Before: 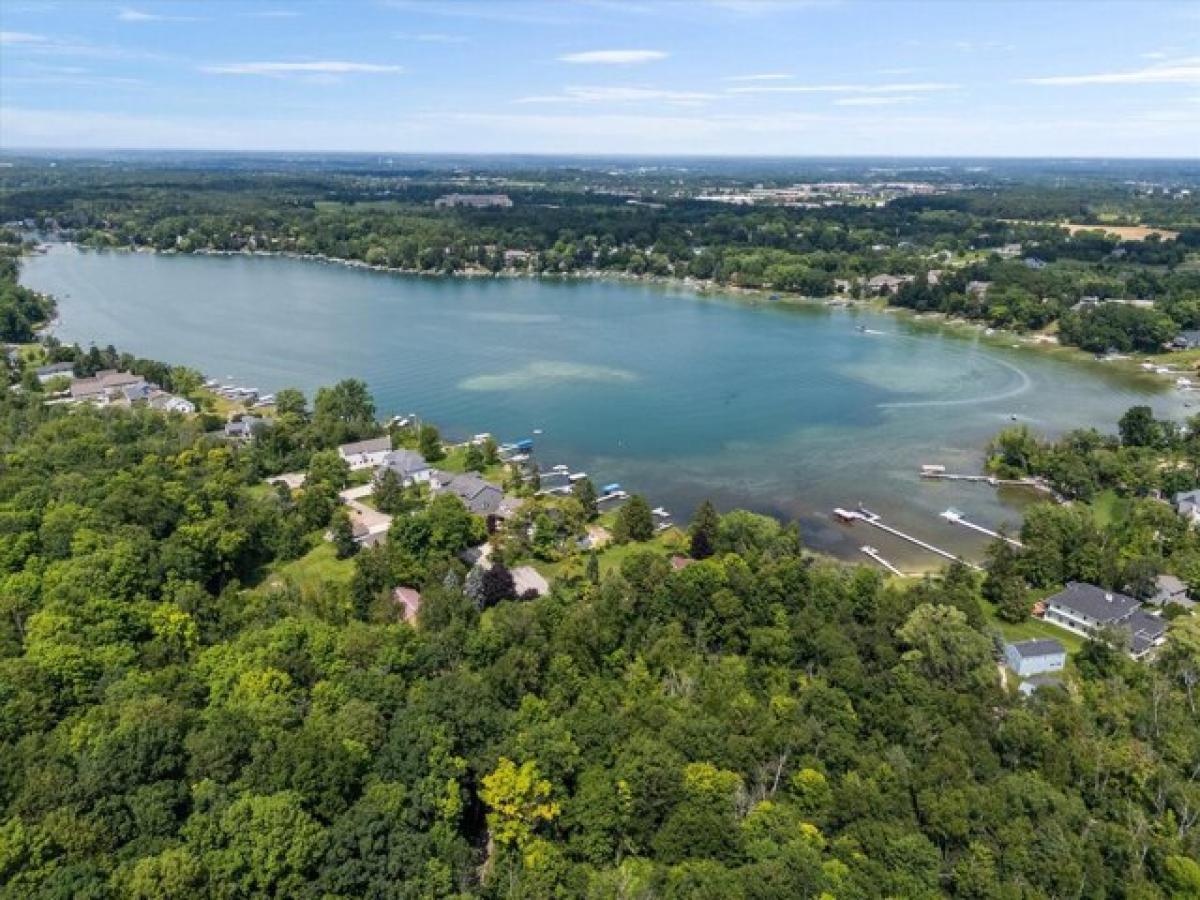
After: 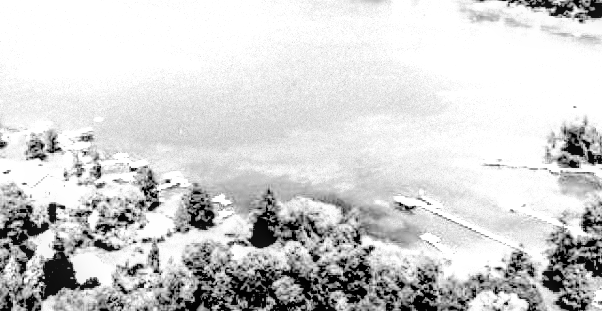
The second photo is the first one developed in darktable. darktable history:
crop: left 36.607%, top 34.735%, right 13.146%, bottom 30.611%
tone curve: curves: ch0 [(0.003, 0) (0.066, 0.023) (0.149, 0.094) (0.264, 0.238) (0.395, 0.421) (0.517, 0.56) (0.688, 0.743) (0.813, 0.846) (1, 1)]; ch1 [(0, 0) (0.164, 0.115) (0.337, 0.332) (0.39, 0.398) (0.464, 0.461) (0.501, 0.5) (0.521, 0.535) (0.571, 0.588) (0.652, 0.681) (0.733, 0.749) (0.811, 0.796) (1, 1)]; ch2 [(0, 0) (0.337, 0.382) (0.464, 0.476) (0.501, 0.502) (0.527, 0.54) (0.556, 0.567) (0.6, 0.59) (0.687, 0.675) (1, 1)], color space Lab, independent channels, preserve colors none
filmic rgb: black relative exposure -1 EV, white relative exposure 2.05 EV, hardness 1.52, contrast 2.25, enable highlight reconstruction true
exposure: black level correction 0, exposure 1.45 EV, compensate exposure bias true, compensate highlight preservation false
color balance rgb: perceptual saturation grading › global saturation 20%, global vibrance 20%
local contrast: detail 130%
monochrome: on, module defaults
